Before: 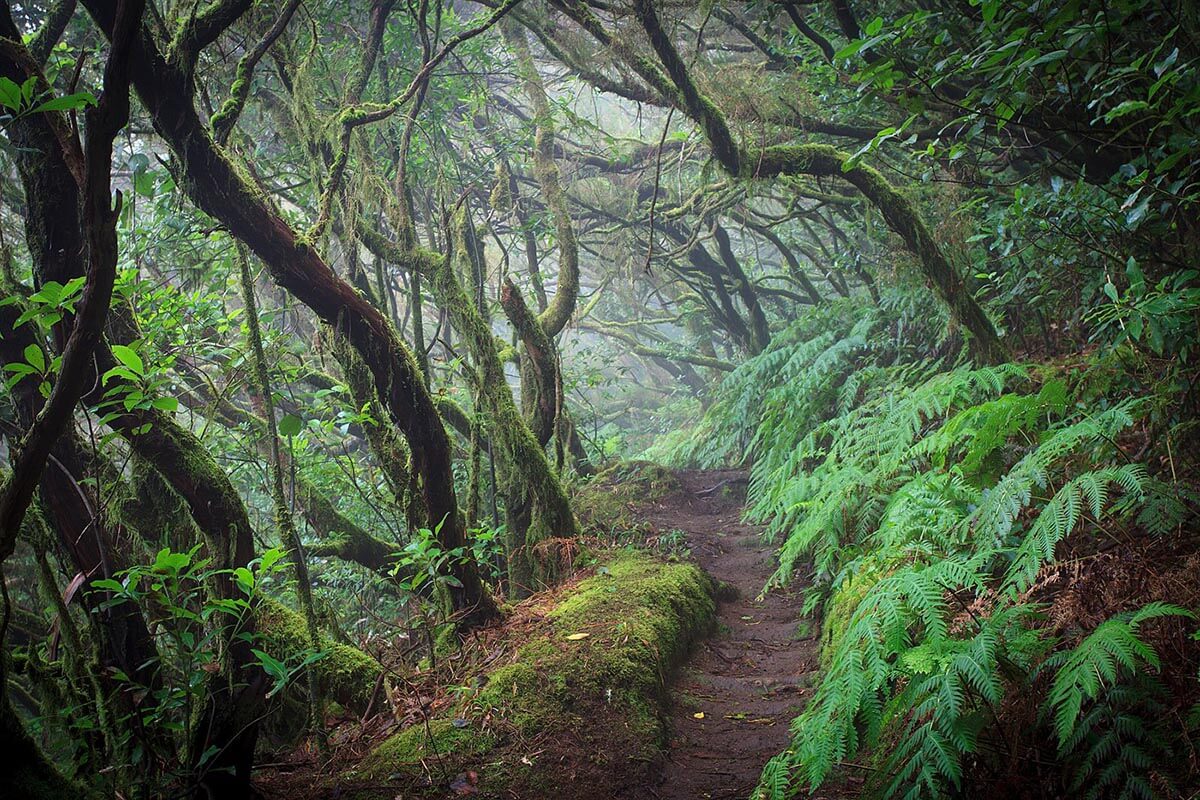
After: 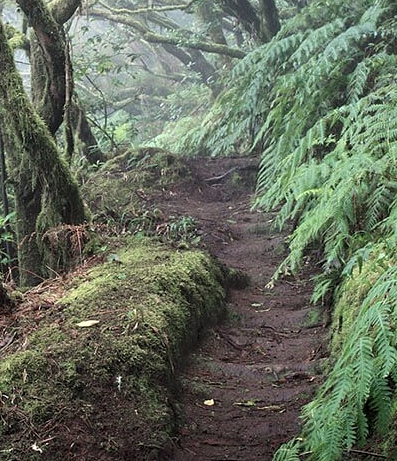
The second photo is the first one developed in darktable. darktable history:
contrast equalizer: y [[0.531, 0.548, 0.559, 0.557, 0.544, 0.527], [0.5 ×6], [0.5 ×6], [0 ×6], [0 ×6]]
crop: left 40.878%, top 39.176%, right 25.993%, bottom 3.081%
color zones: curves: ch0 [(0, 0.559) (0.153, 0.551) (0.229, 0.5) (0.429, 0.5) (0.571, 0.5) (0.714, 0.5) (0.857, 0.5) (1, 0.559)]; ch1 [(0, 0.417) (0.112, 0.336) (0.213, 0.26) (0.429, 0.34) (0.571, 0.35) (0.683, 0.331) (0.857, 0.344) (1, 0.417)]
